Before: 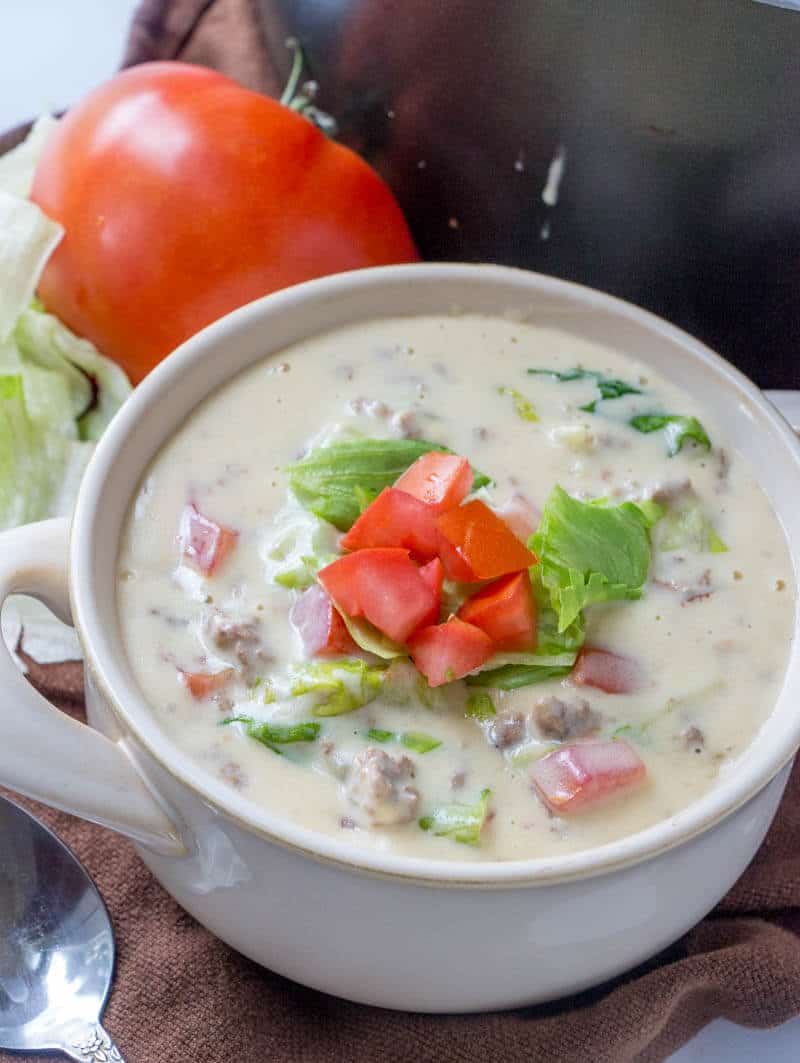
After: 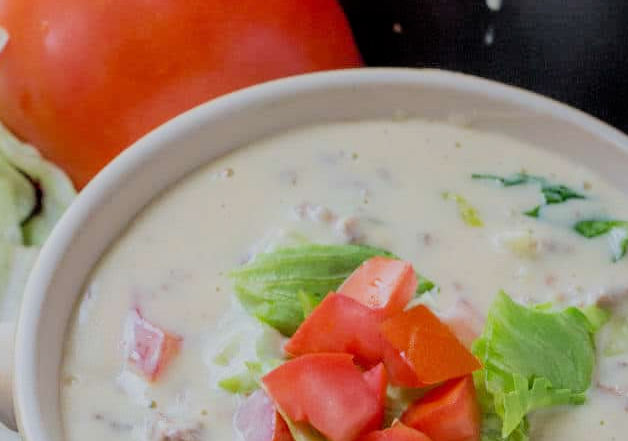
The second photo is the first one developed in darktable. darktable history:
filmic rgb: black relative exposure -7.15 EV, white relative exposure 5.36 EV, hardness 3.02, color science v6 (2022)
crop: left 7.036%, top 18.398%, right 14.379%, bottom 40.043%
